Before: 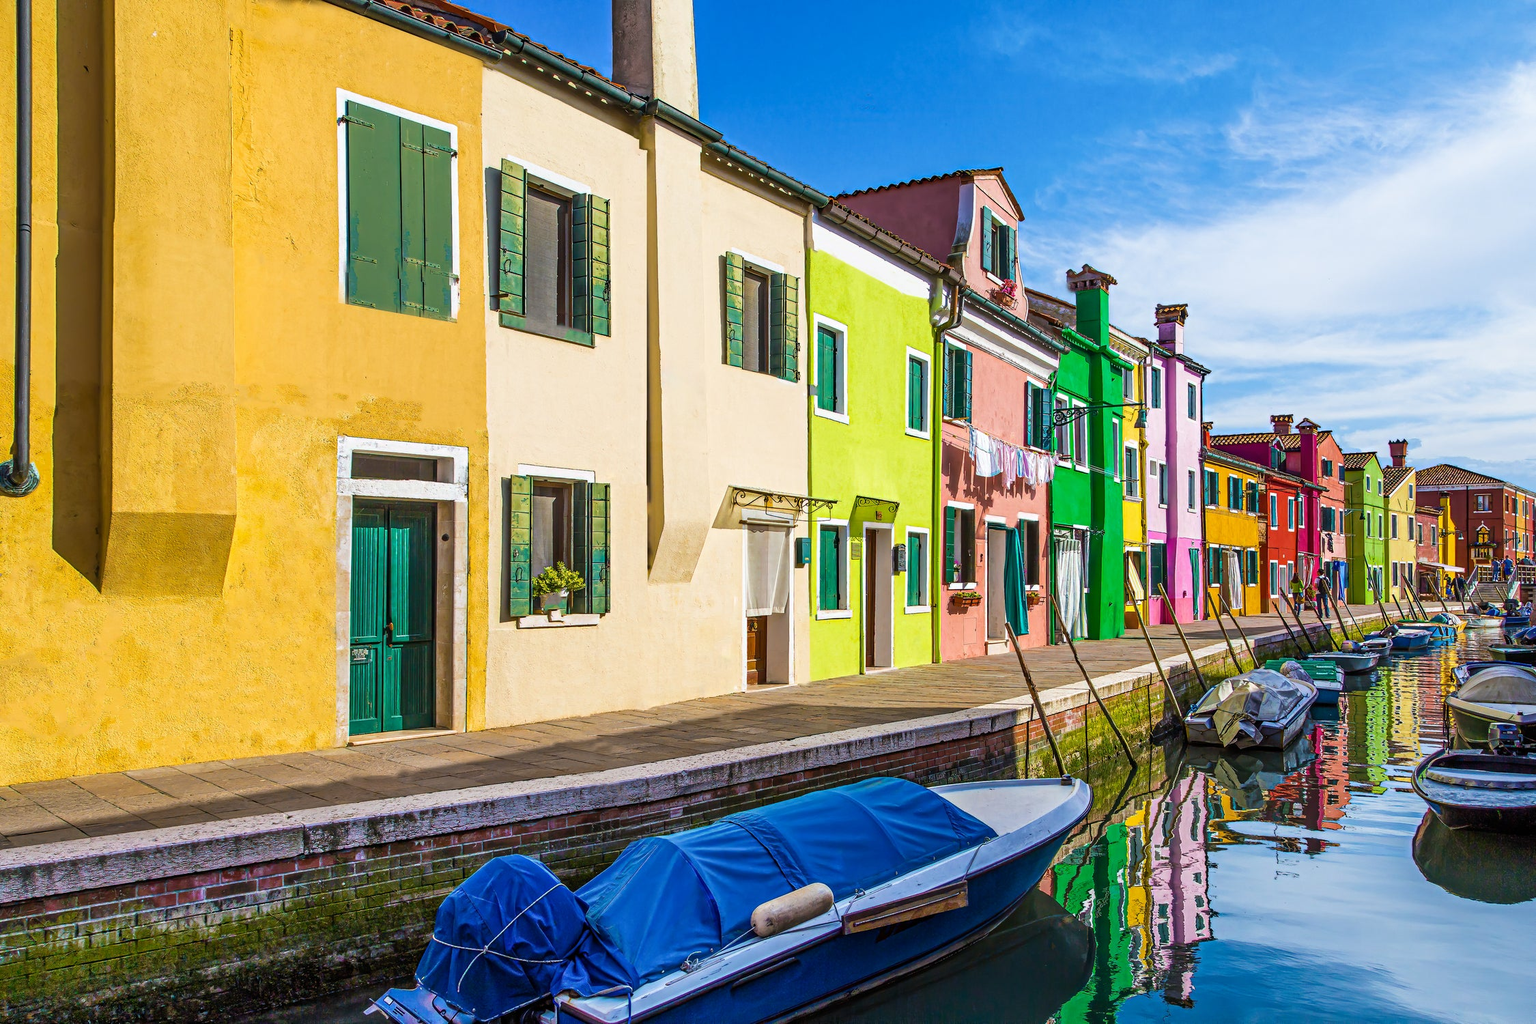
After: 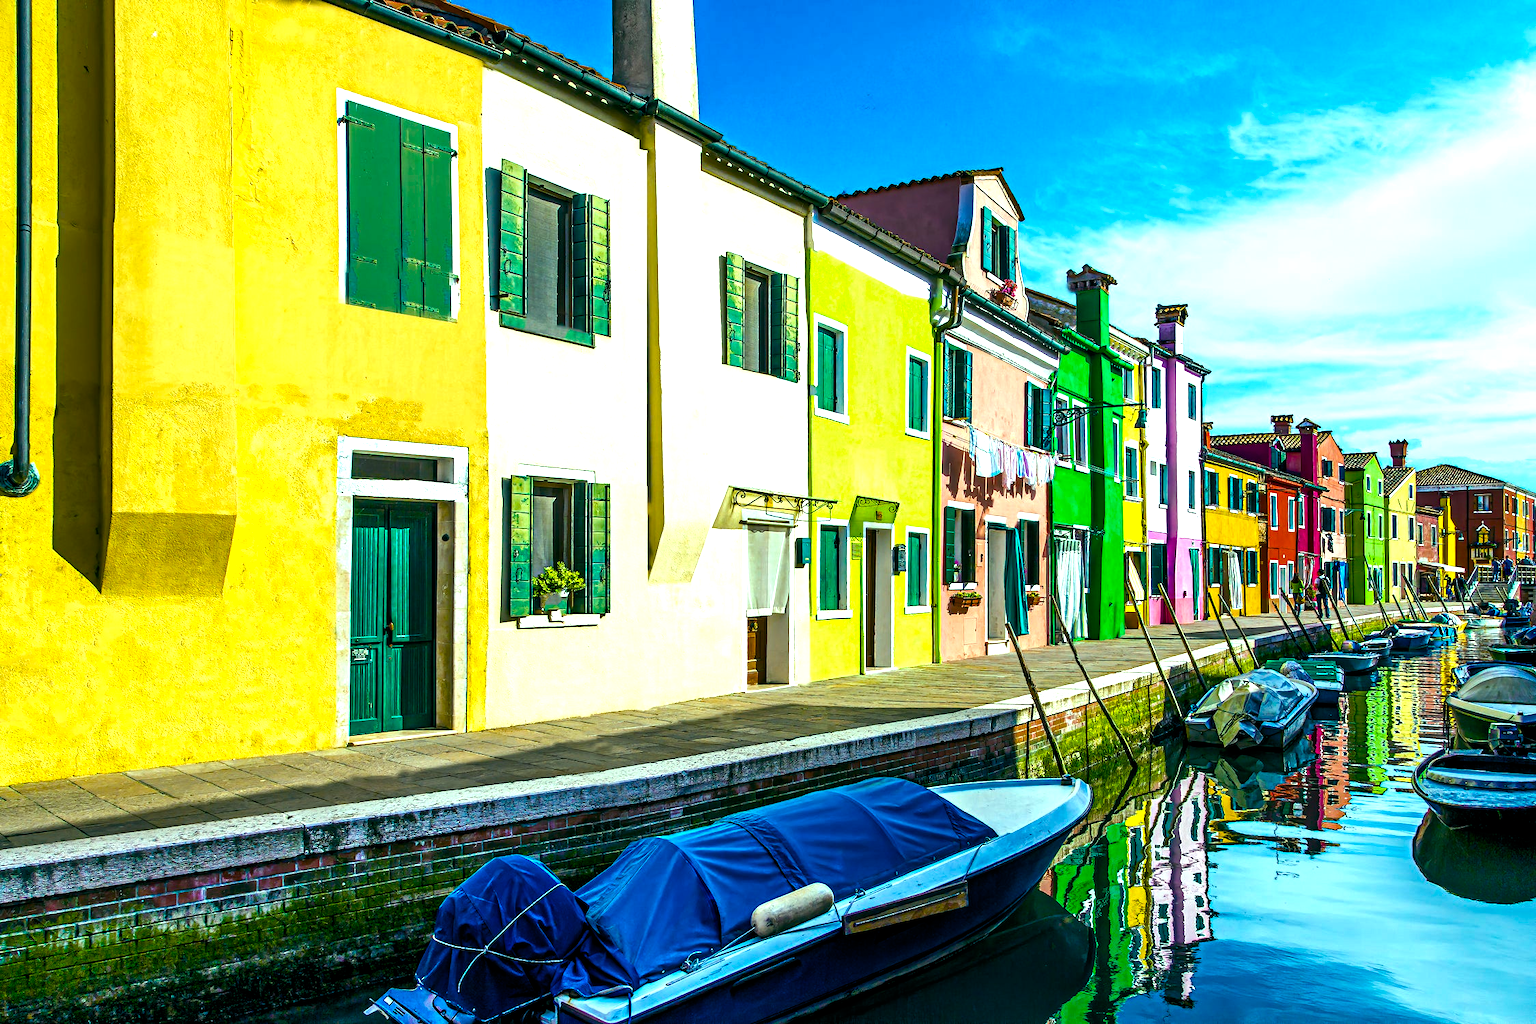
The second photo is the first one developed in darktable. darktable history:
white balance: red 0.983, blue 1.036
color balance rgb: shadows lift › luminance -7.7%, shadows lift › chroma 2.13%, shadows lift › hue 165.27°, power › luminance -7.77%, power › chroma 1.1%, power › hue 215.88°, highlights gain › luminance 15.15%, highlights gain › chroma 7%, highlights gain › hue 125.57°, global offset › luminance -0.33%, global offset › chroma 0.11%, global offset › hue 165.27°, perceptual saturation grading › global saturation 24.42%, perceptual saturation grading › highlights -24.42%, perceptual saturation grading › mid-tones 24.42%, perceptual saturation grading › shadows 40%, perceptual brilliance grading › global brilliance -5%, perceptual brilliance grading › highlights 24.42%, perceptual brilliance grading › mid-tones 7%, perceptual brilliance grading › shadows -5%
